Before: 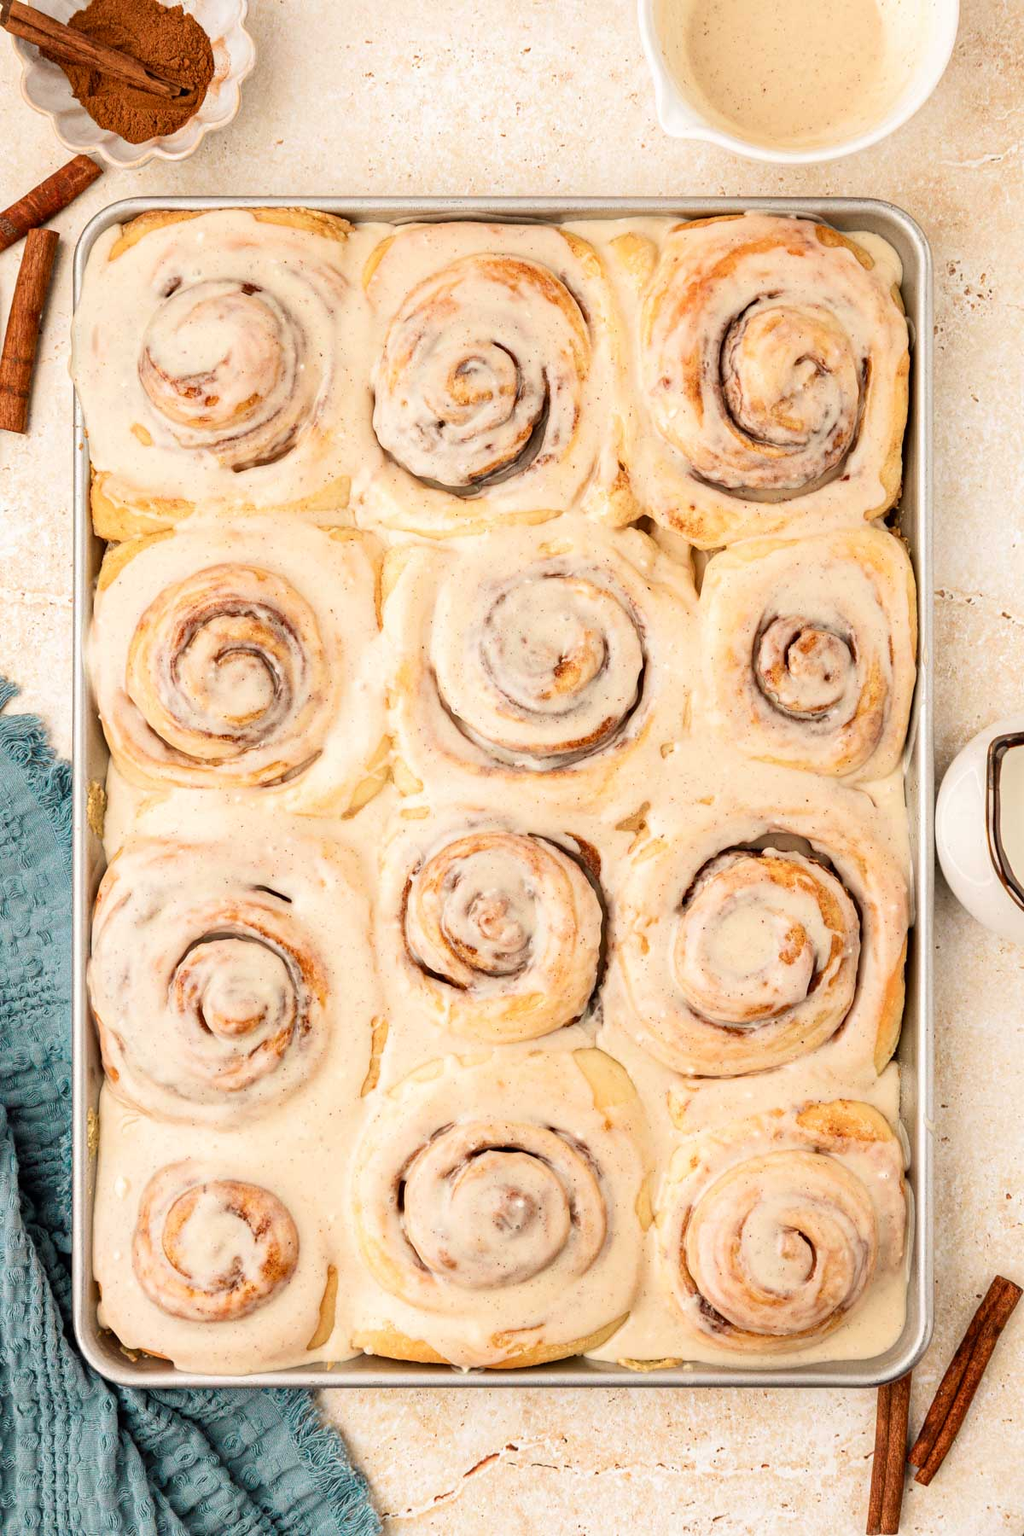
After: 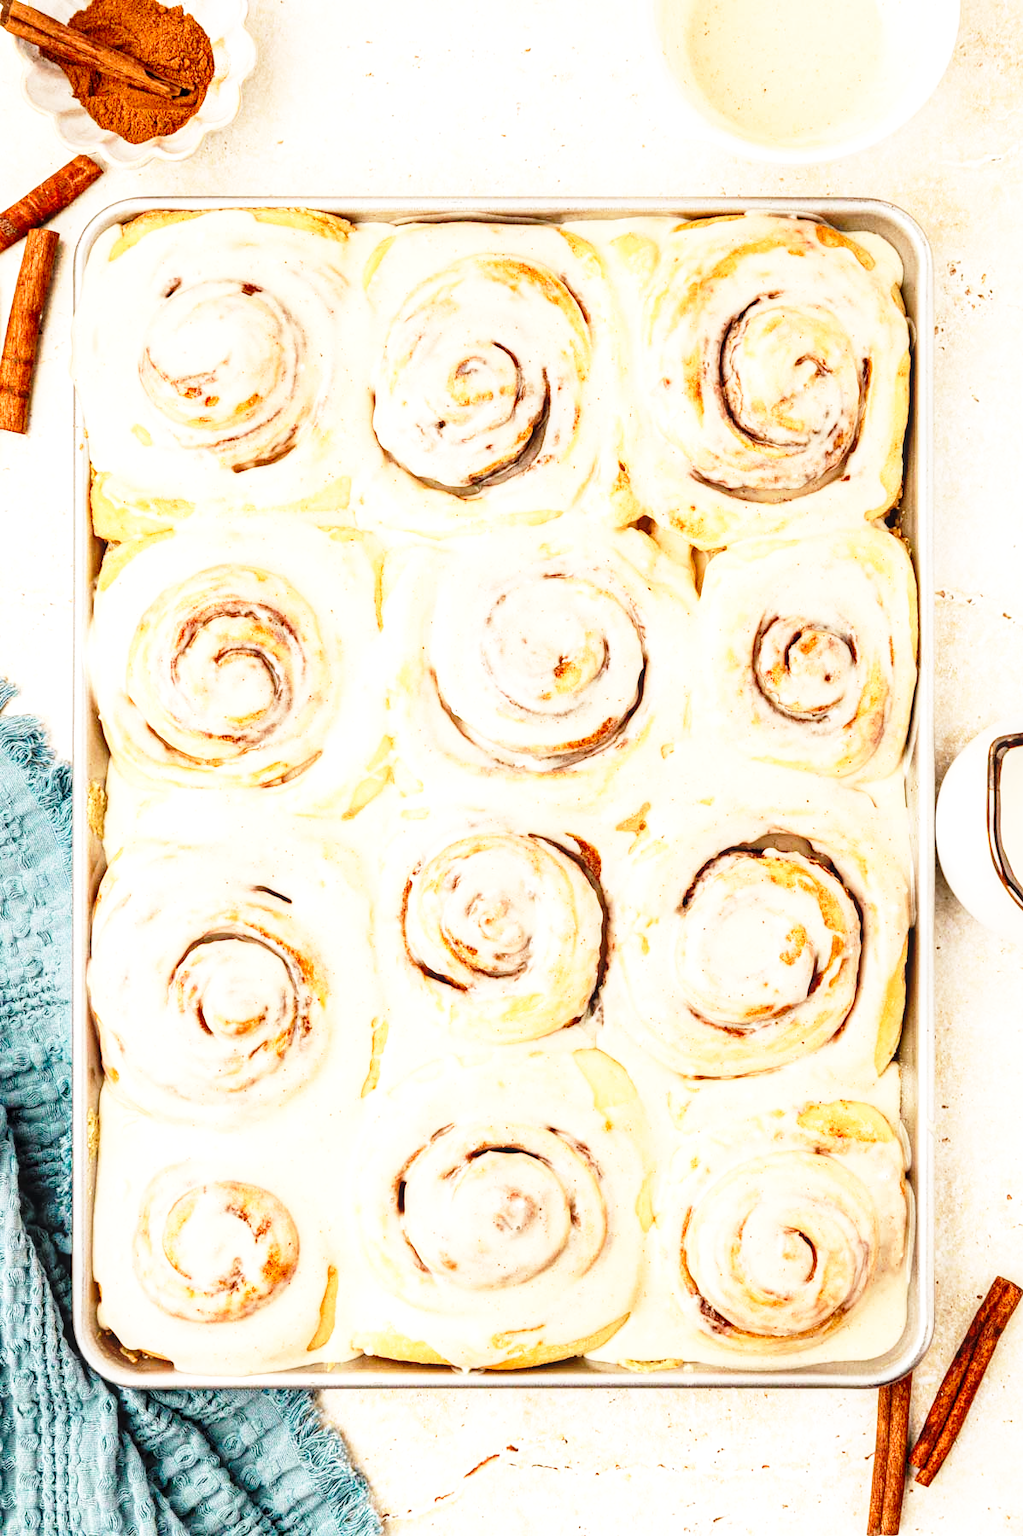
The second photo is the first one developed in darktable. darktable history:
tone equalizer: on, module defaults
base curve: curves: ch0 [(0, 0) (0.026, 0.03) (0.109, 0.232) (0.351, 0.748) (0.669, 0.968) (1, 1)], preserve colors none
crop and rotate: left 0.067%, bottom 0.009%
local contrast: on, module defaults
